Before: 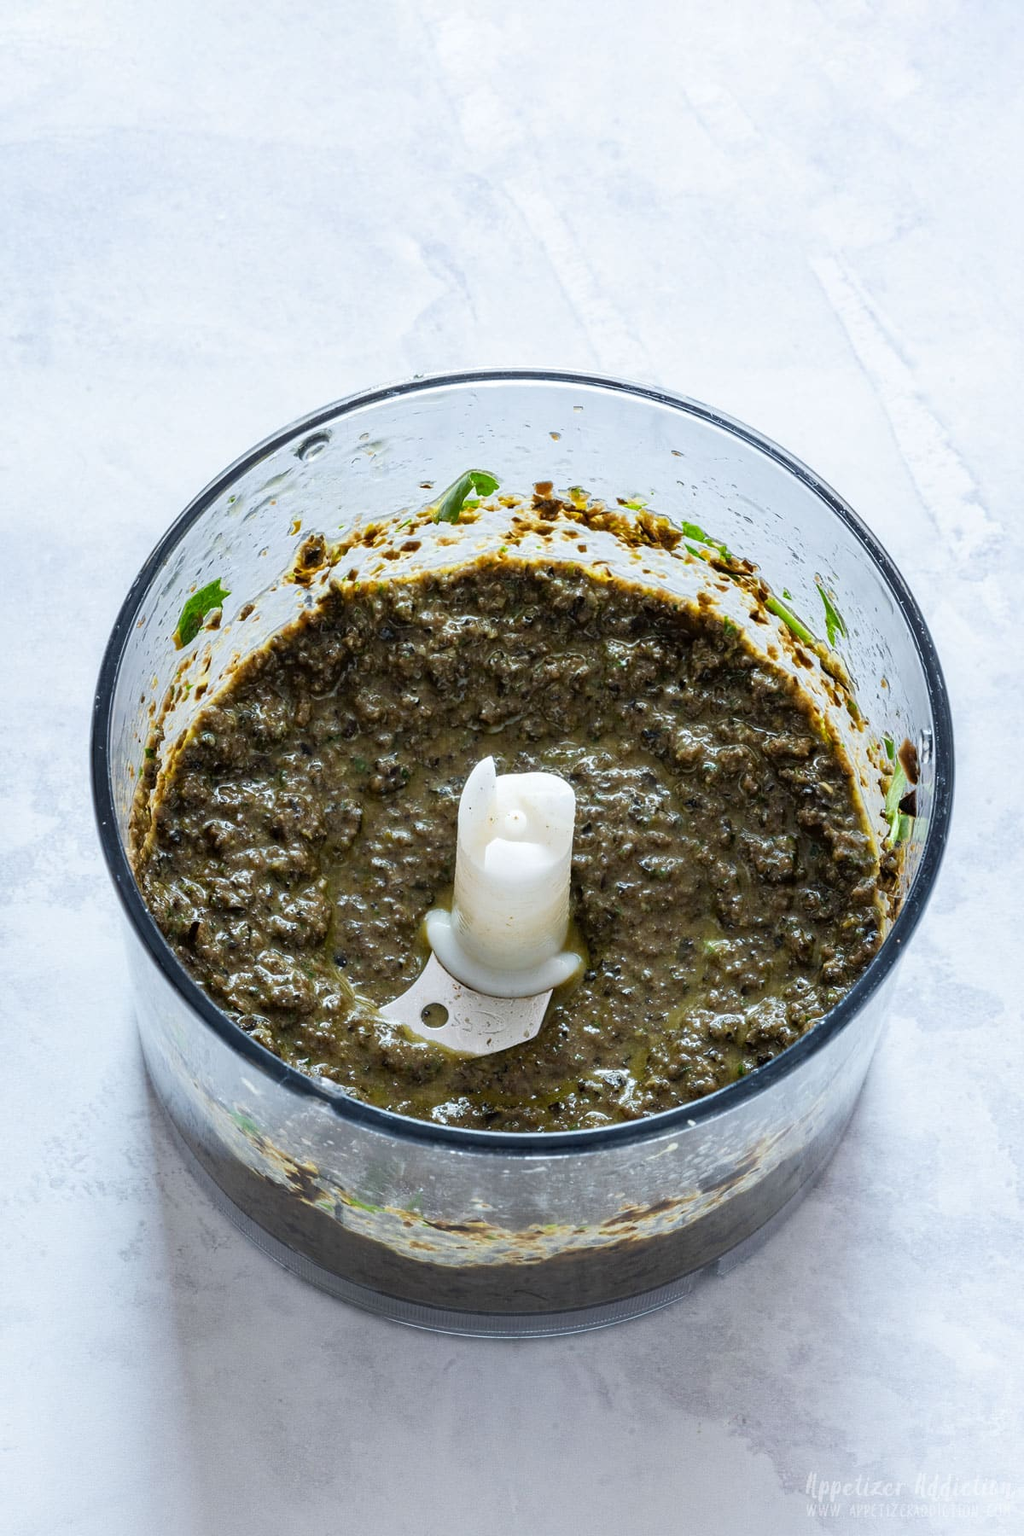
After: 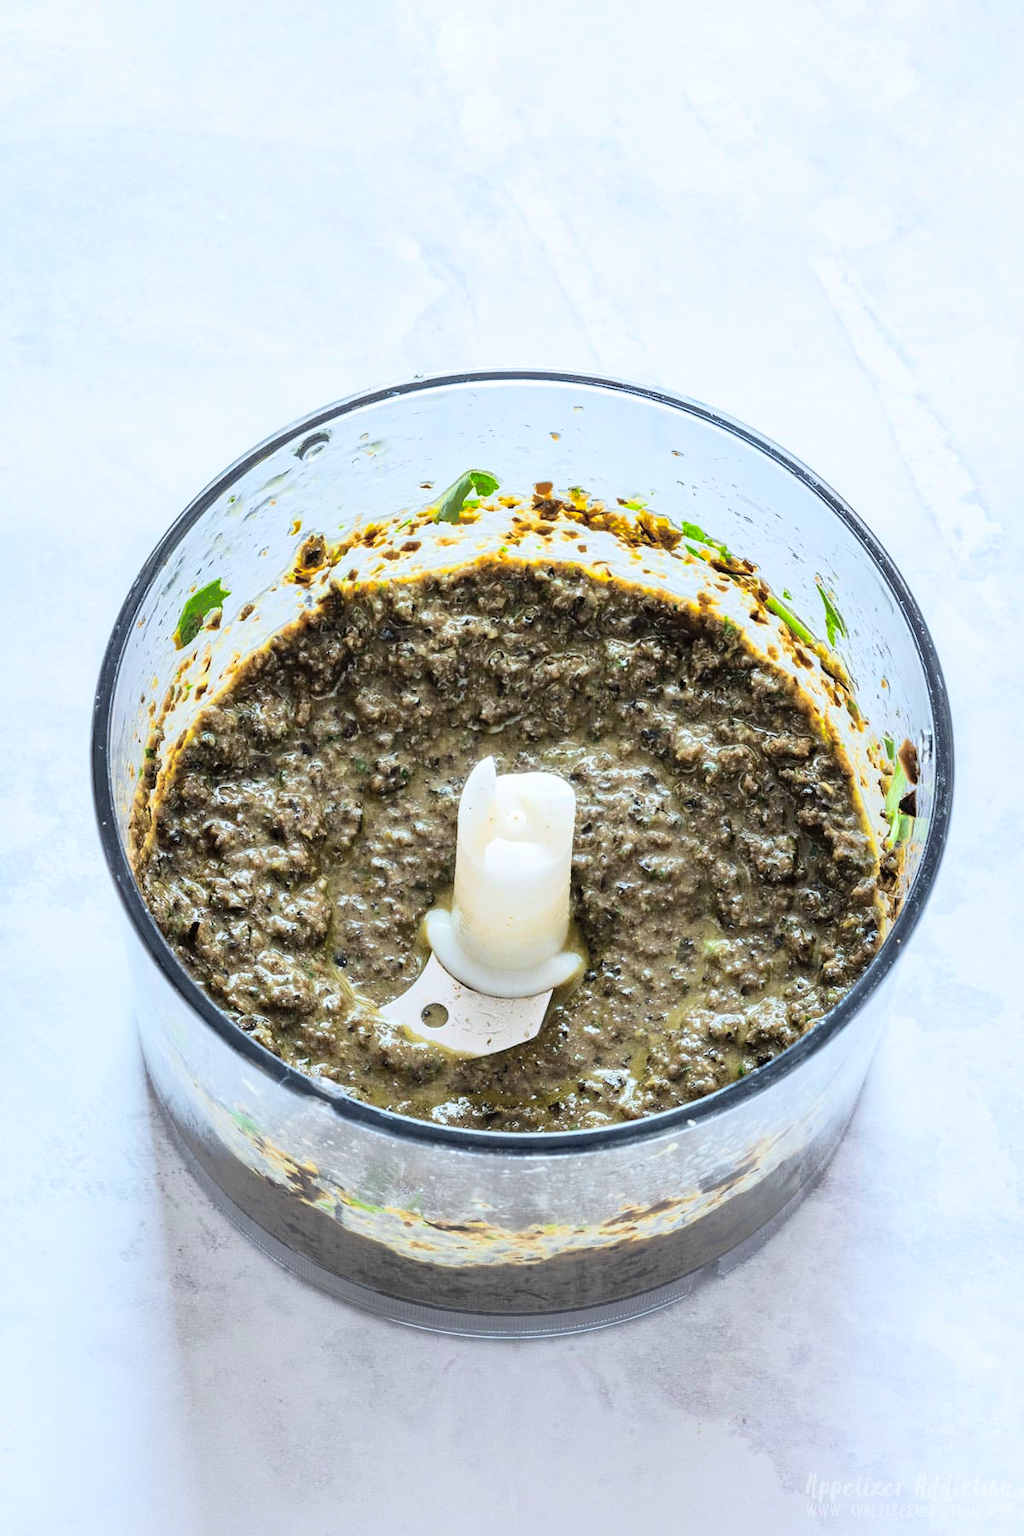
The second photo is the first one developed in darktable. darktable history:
shadows and highlights: shadows 39.9, highlights -59.78
tone curve: curves: ch0 [(0, 0) (0.003, 0.004) (0.011, 0.015) (0.025, 0.034) (0.044, 0.061) (0.069, 0.095) (0.1, 0.137) (0.136, 0.187) (0.177, 0.244) (0.224, 0.308) (0.277, 0.415) (0.335, 0.532) (0.399, 0.642) (0.468, 0.747) (0.543, 0.829) (0.623, 0.886) (0.709, 0.924) (0.801, 0.951) (0.898, 0.975) (1, 1)], color space Lab, independent channels, preserve colors none
